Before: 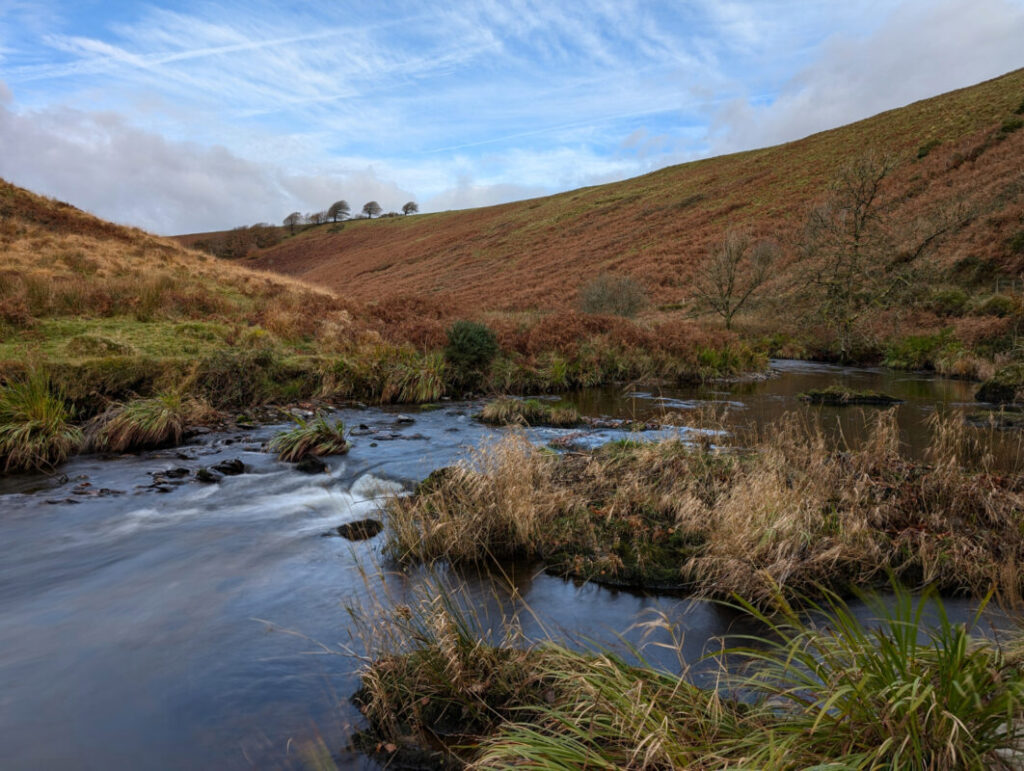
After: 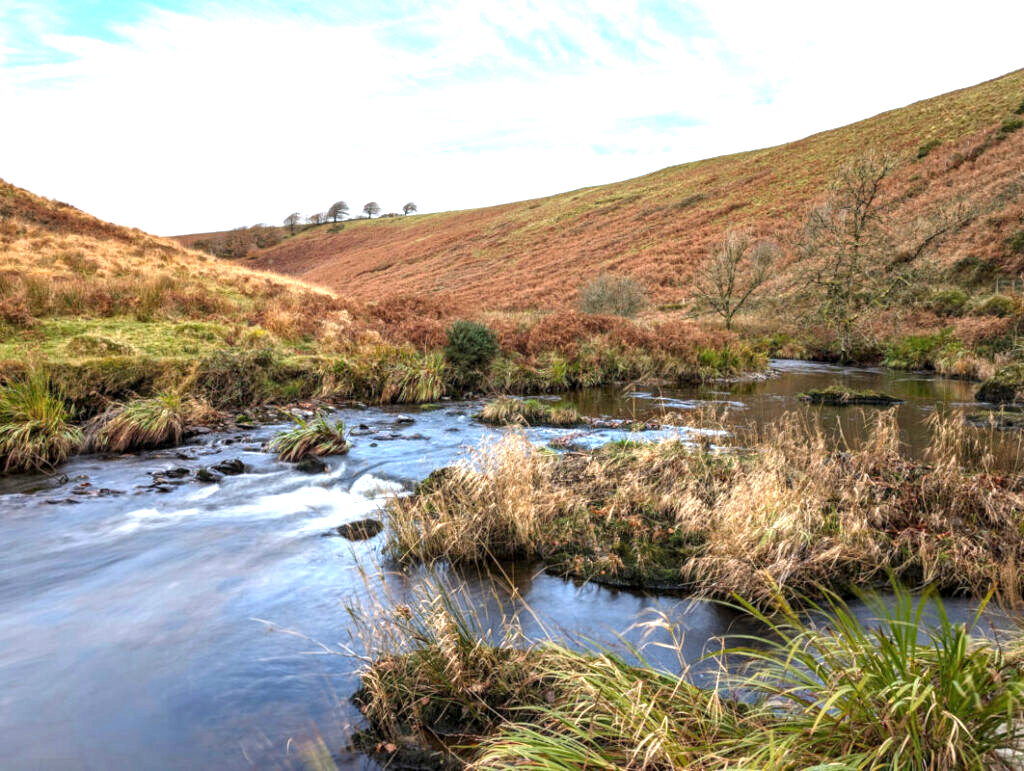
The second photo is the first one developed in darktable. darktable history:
local contrast: on, module defaults
exposure: black level correction 0, exposure 1.52 EV, compensate highlight preservation false
